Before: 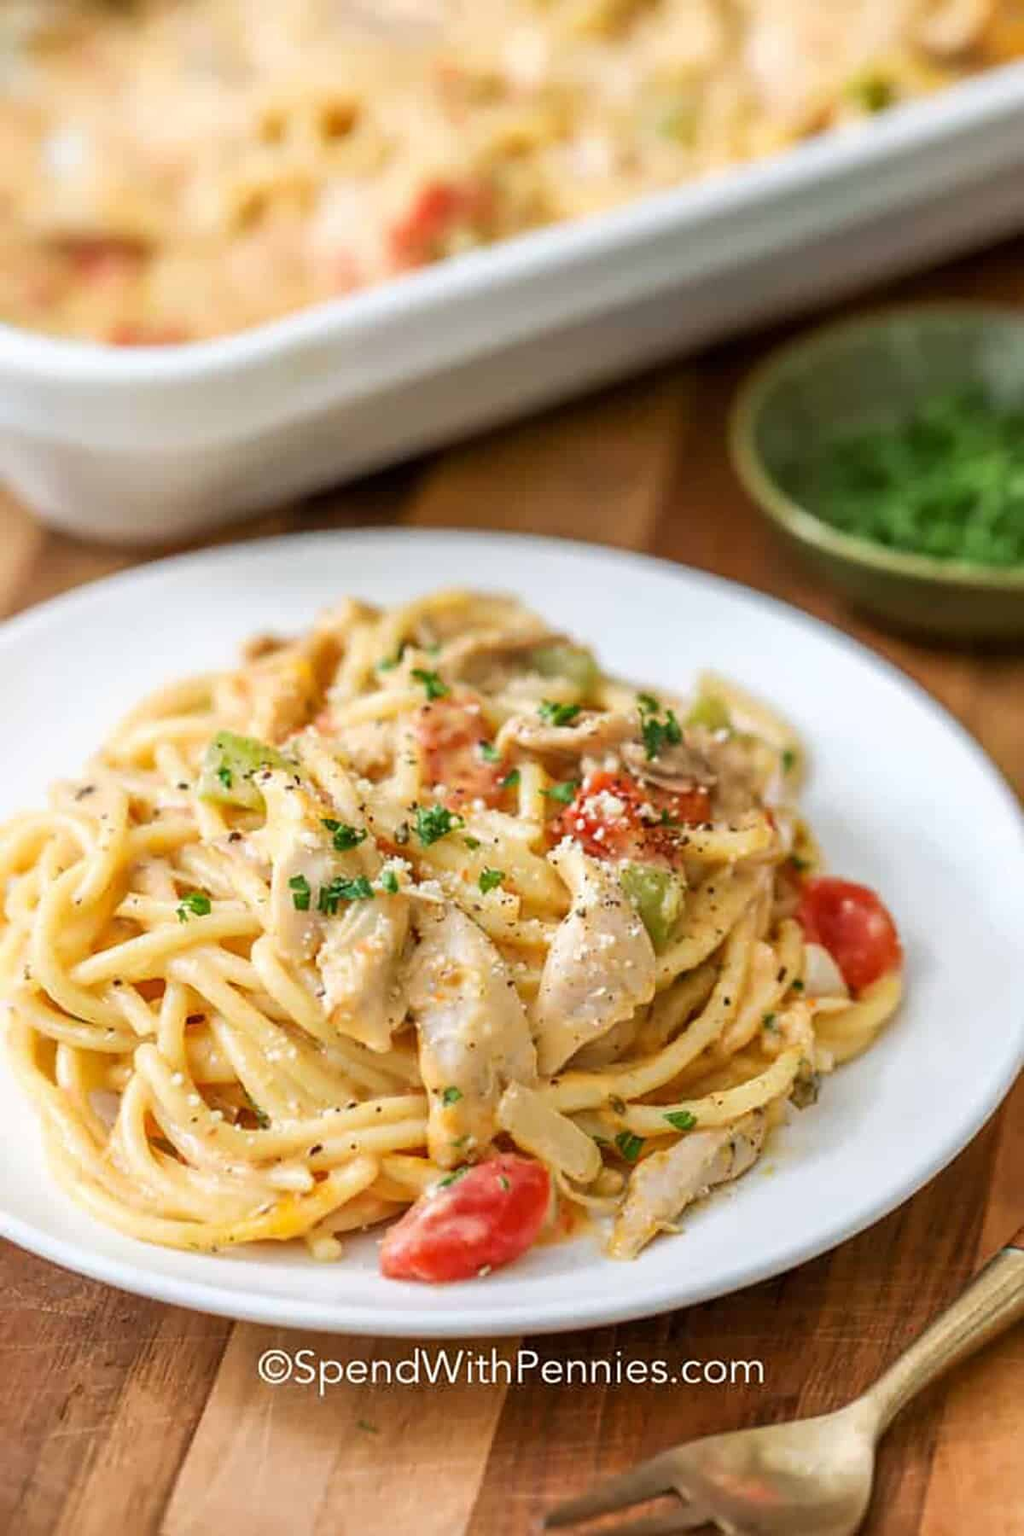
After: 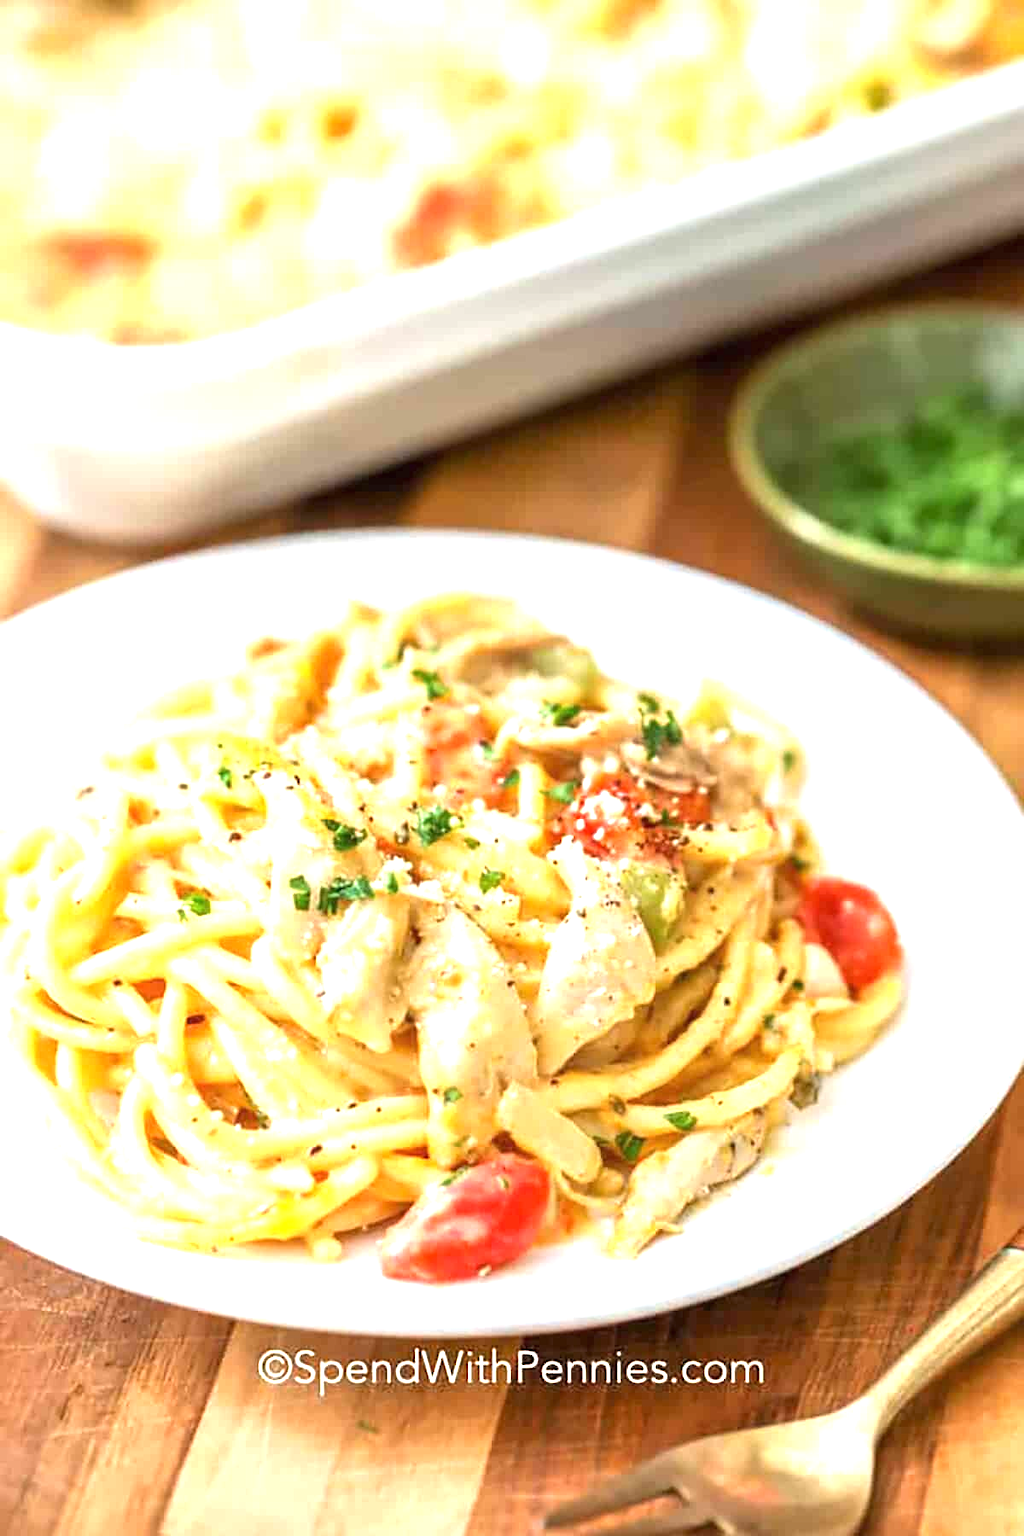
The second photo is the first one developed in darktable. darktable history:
exposure: black level correction 0, exposure 1.2 EV, compensate exposure bias true, compensate highlight preservation false
white balance: emerald 1
